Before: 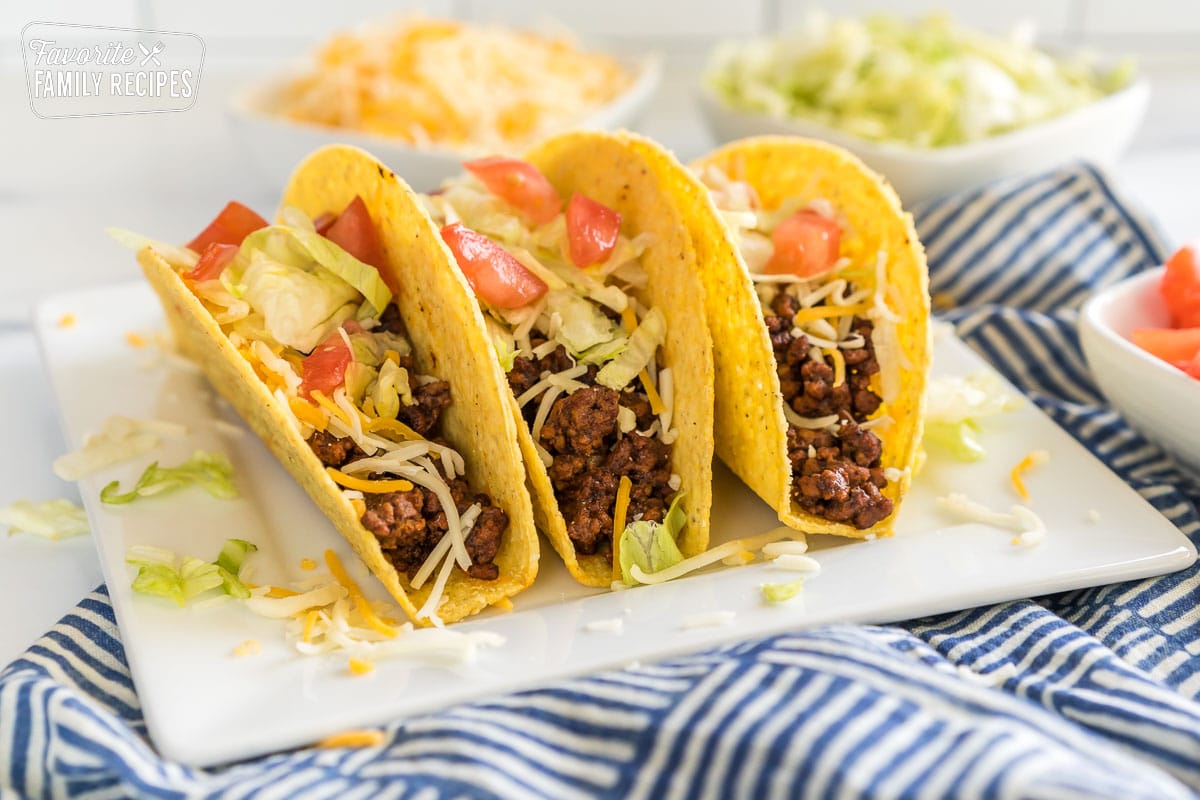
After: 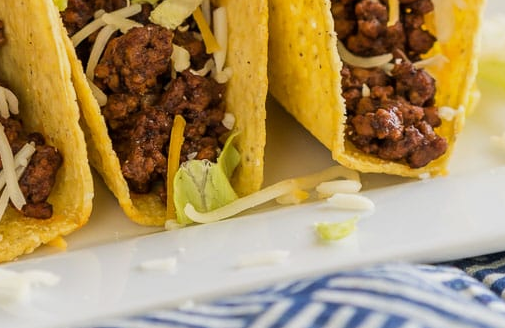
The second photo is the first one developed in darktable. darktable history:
crop: left 37.221%, top 45.169%, right 20.63%, bottom 13.777%
exposure: exposure -0.242 EV, compensate highlight preservation false
